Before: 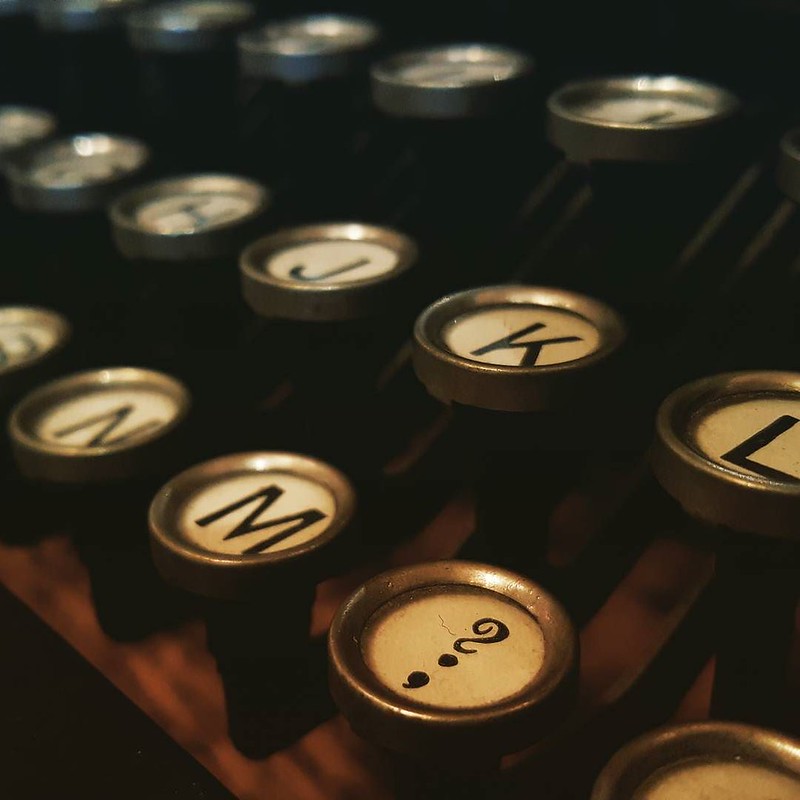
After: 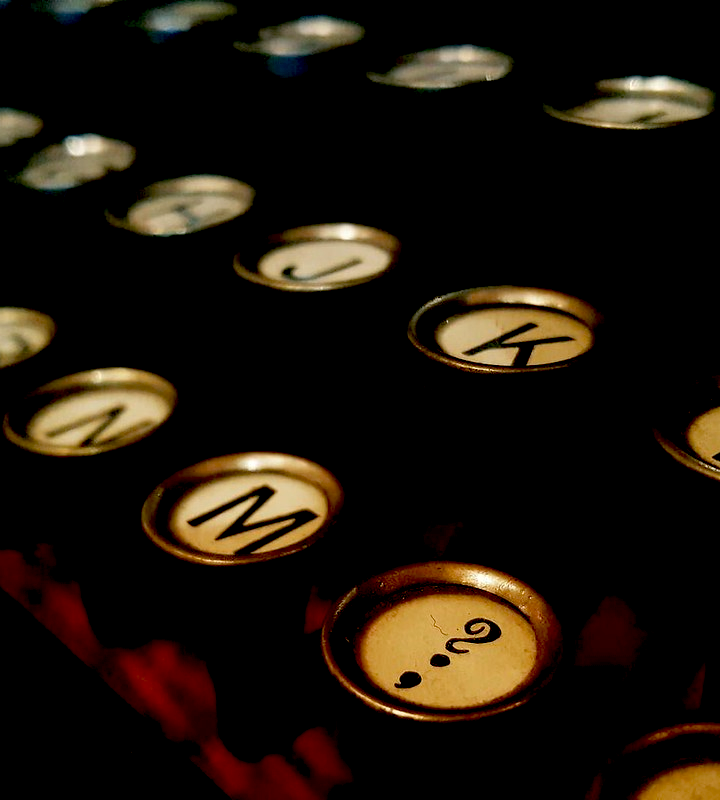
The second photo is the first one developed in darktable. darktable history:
exposure: black level correction 0.047, exposure 0.013 EV, compensate highlight preservation false
crop and rotate: left 1.088%, right 8.807%
